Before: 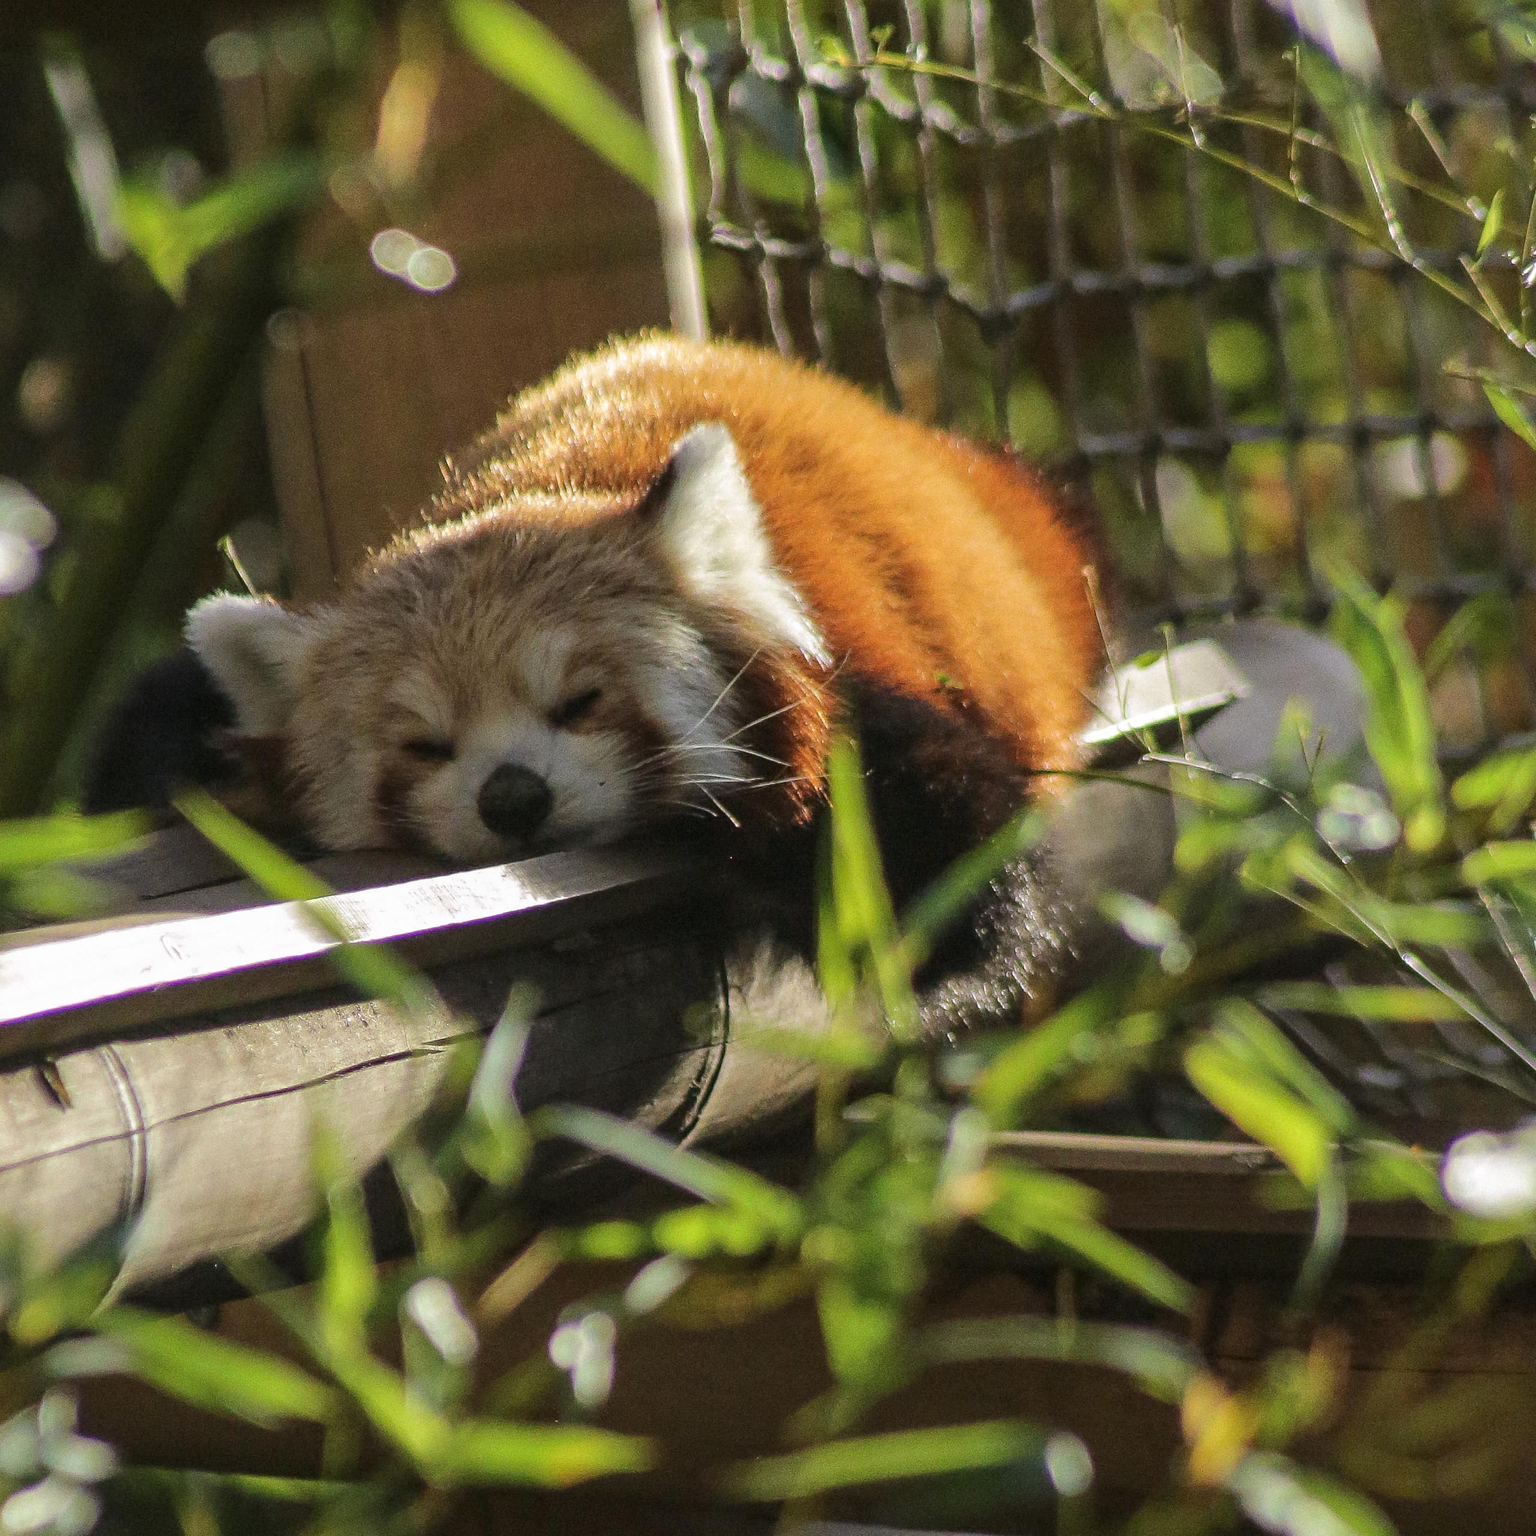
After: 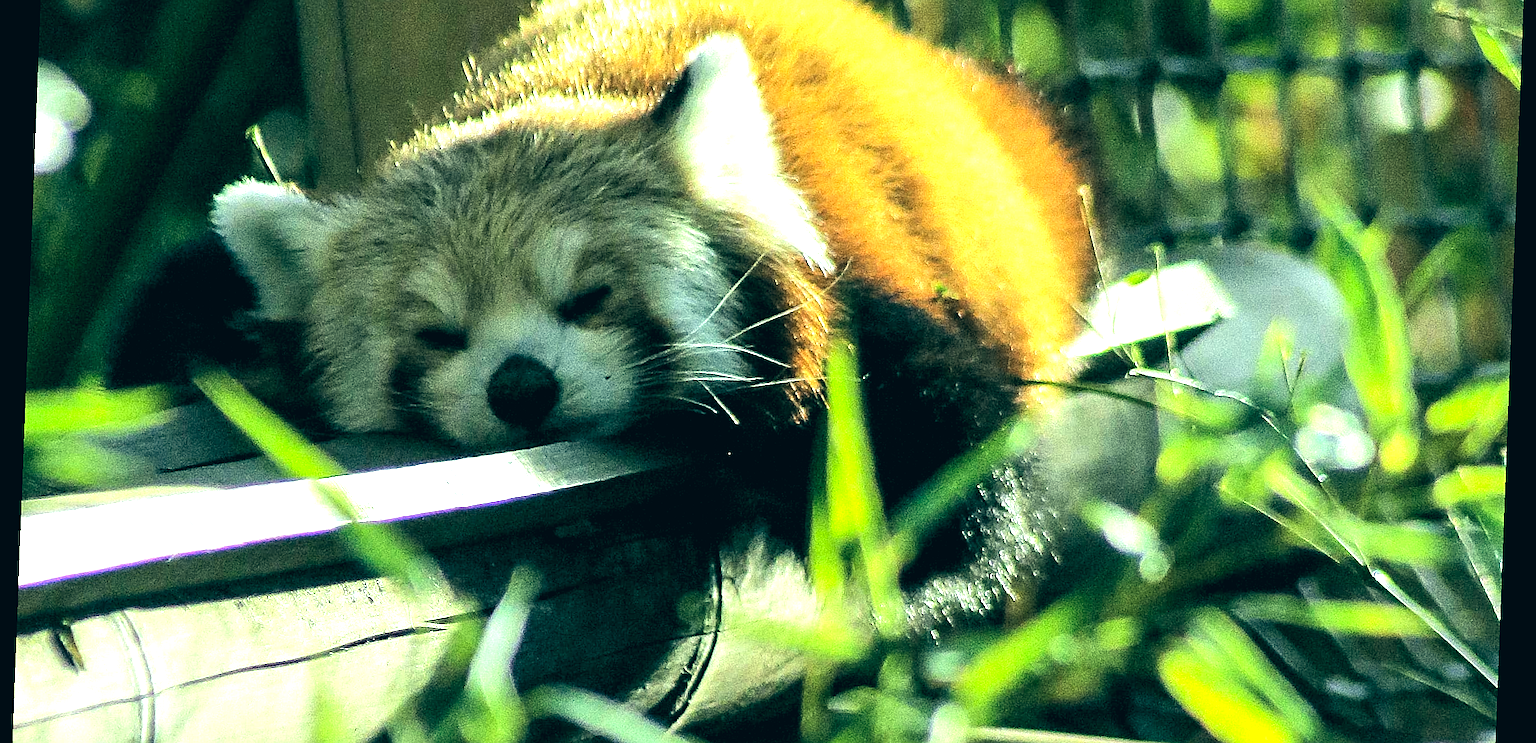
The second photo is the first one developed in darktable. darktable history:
rgb levels: levels [[0.01, 0.419, 0.839], [0, 0.5, 1], [0, 0.5, 1]]
tone equalizer: -8 EV -0.75 EV, -7 EV -0.7 EV, -6 EV -0.6 EV, -5 EV -0.4 EV, -3 EV 0.4 EV, -2 EV 0.6 EV, -1 EV 0.7 EV, +0 EV 0.75 EV, edges refinement/feathering 500, mask exposure compensation -1.57 EV, preserve details no
sharpen: on, module defaults
exposure: black level correction -0.002, exposure 0.54 EV, compensate highlight preservation false
color correction: highlights a* -20.08, highlights b* 9.8, shadows a* -20.4, shadows b* -10.76
crop and rotate: top 26.056%, bottom 25.543%
rotate and perspective: rotation 2.17°, automatic cropping off
white balance: red 0.98, blue 1.034
